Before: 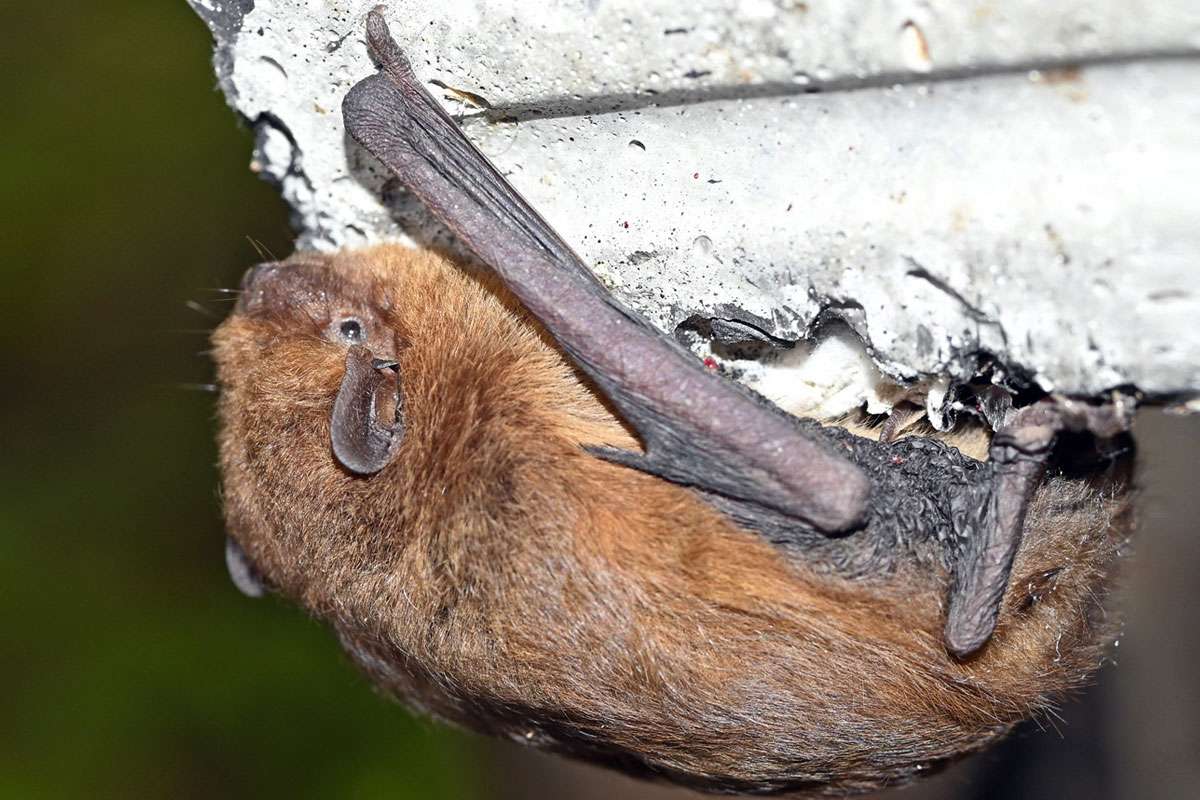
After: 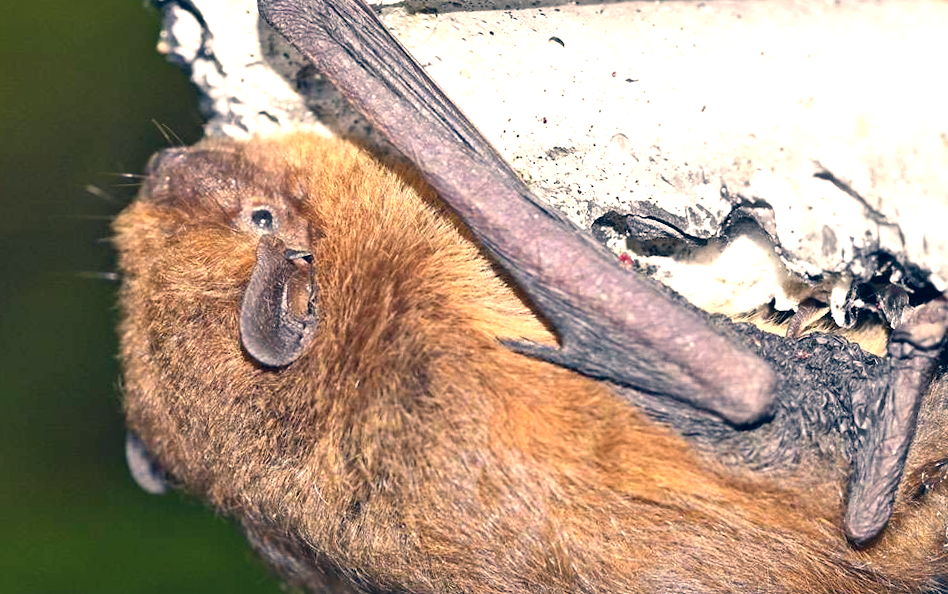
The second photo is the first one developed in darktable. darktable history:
rotate and perspective: rotation 0.679°, lens shift (horizontal) 0.136, crop left 0.009, crop right 0.991, crop top 0.078, crop bottom 0.95
crop and rotate: left 10.071%, top 10.071%, right 10.02%, bottom 10.02%
color correction: highlights a* 10.32, highlights b* 14.66, shadows a* -9.59, shadows b* -15.02
exposure: exposure 0.6 EV, compensate highlight preservation false
